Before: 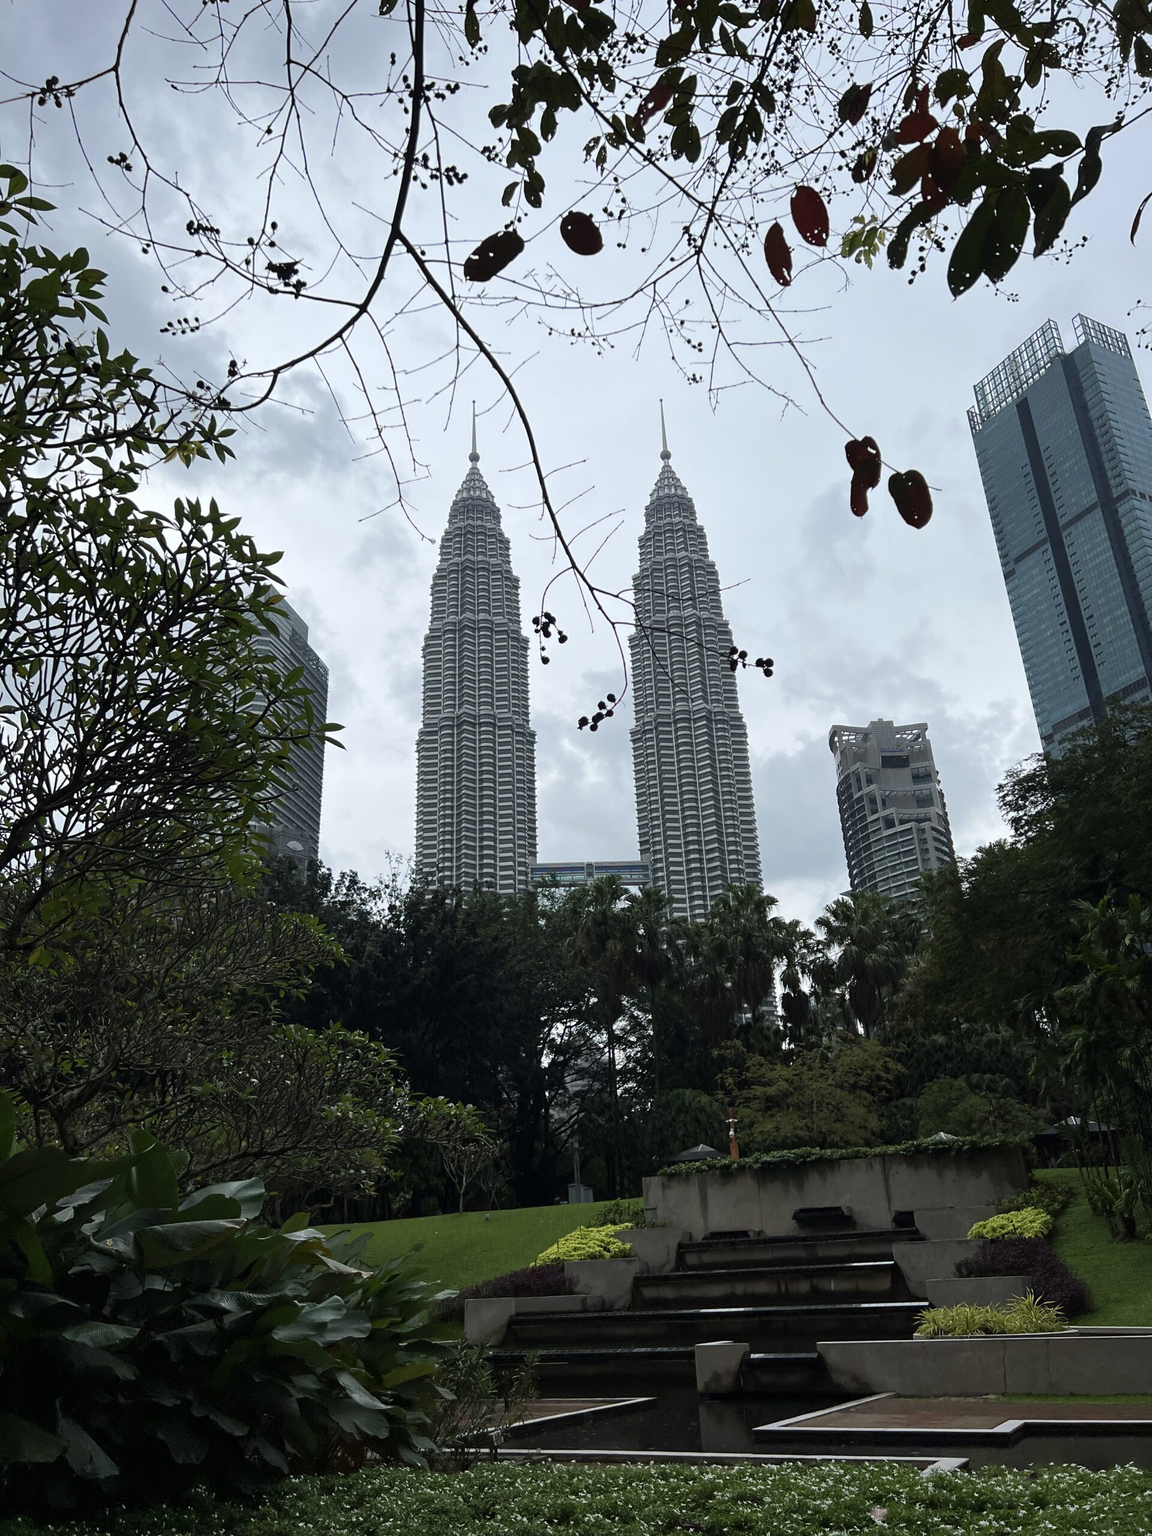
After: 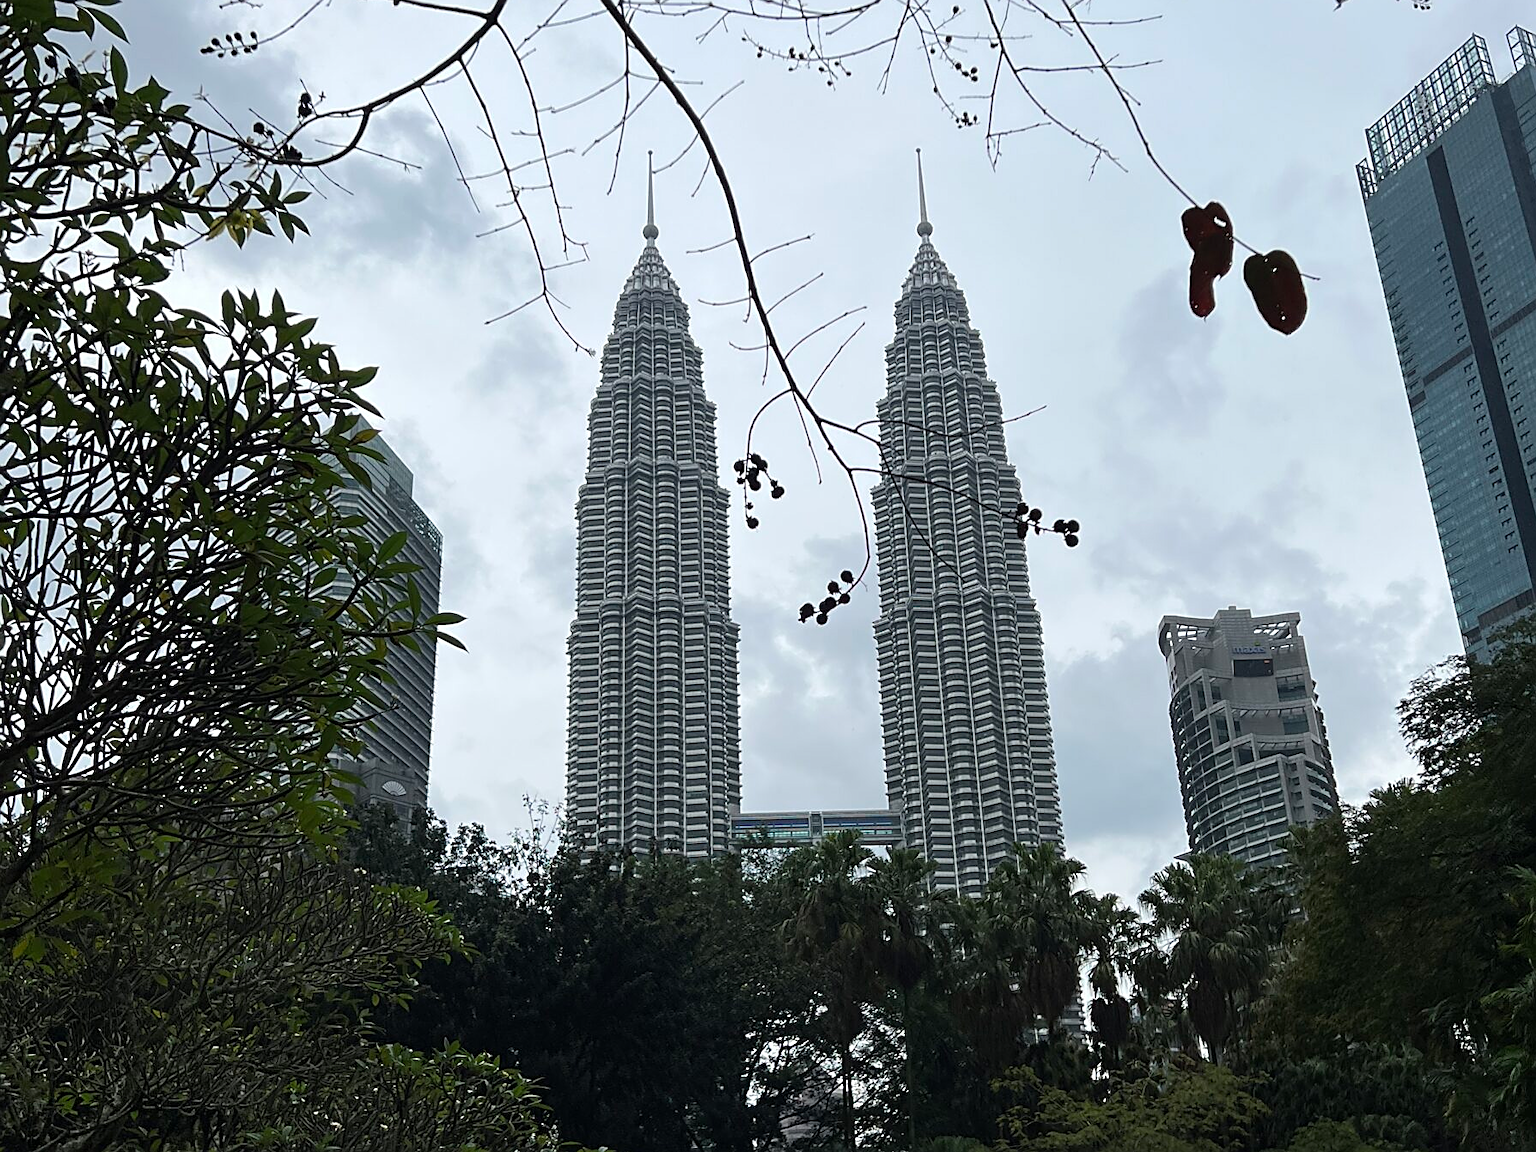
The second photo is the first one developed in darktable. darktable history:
sharpen: on, module defaults
crop: left 1.744%, top 19.225%, right 5.069%, bottom 28.357%
